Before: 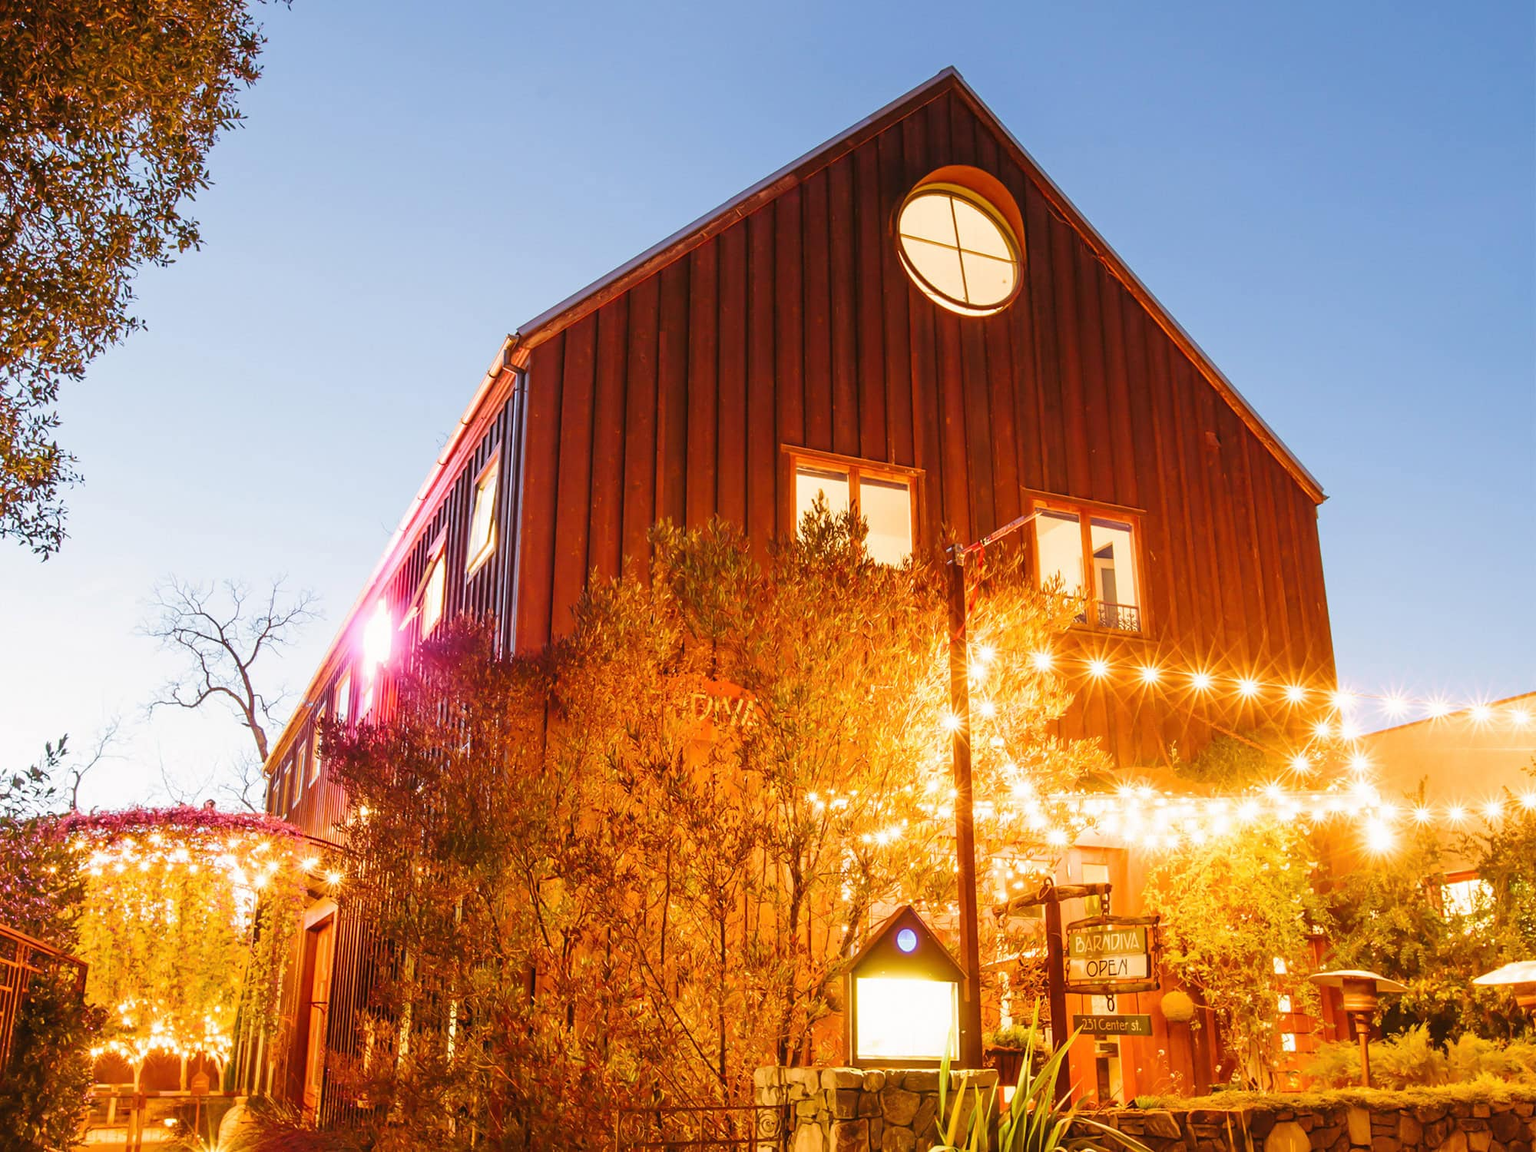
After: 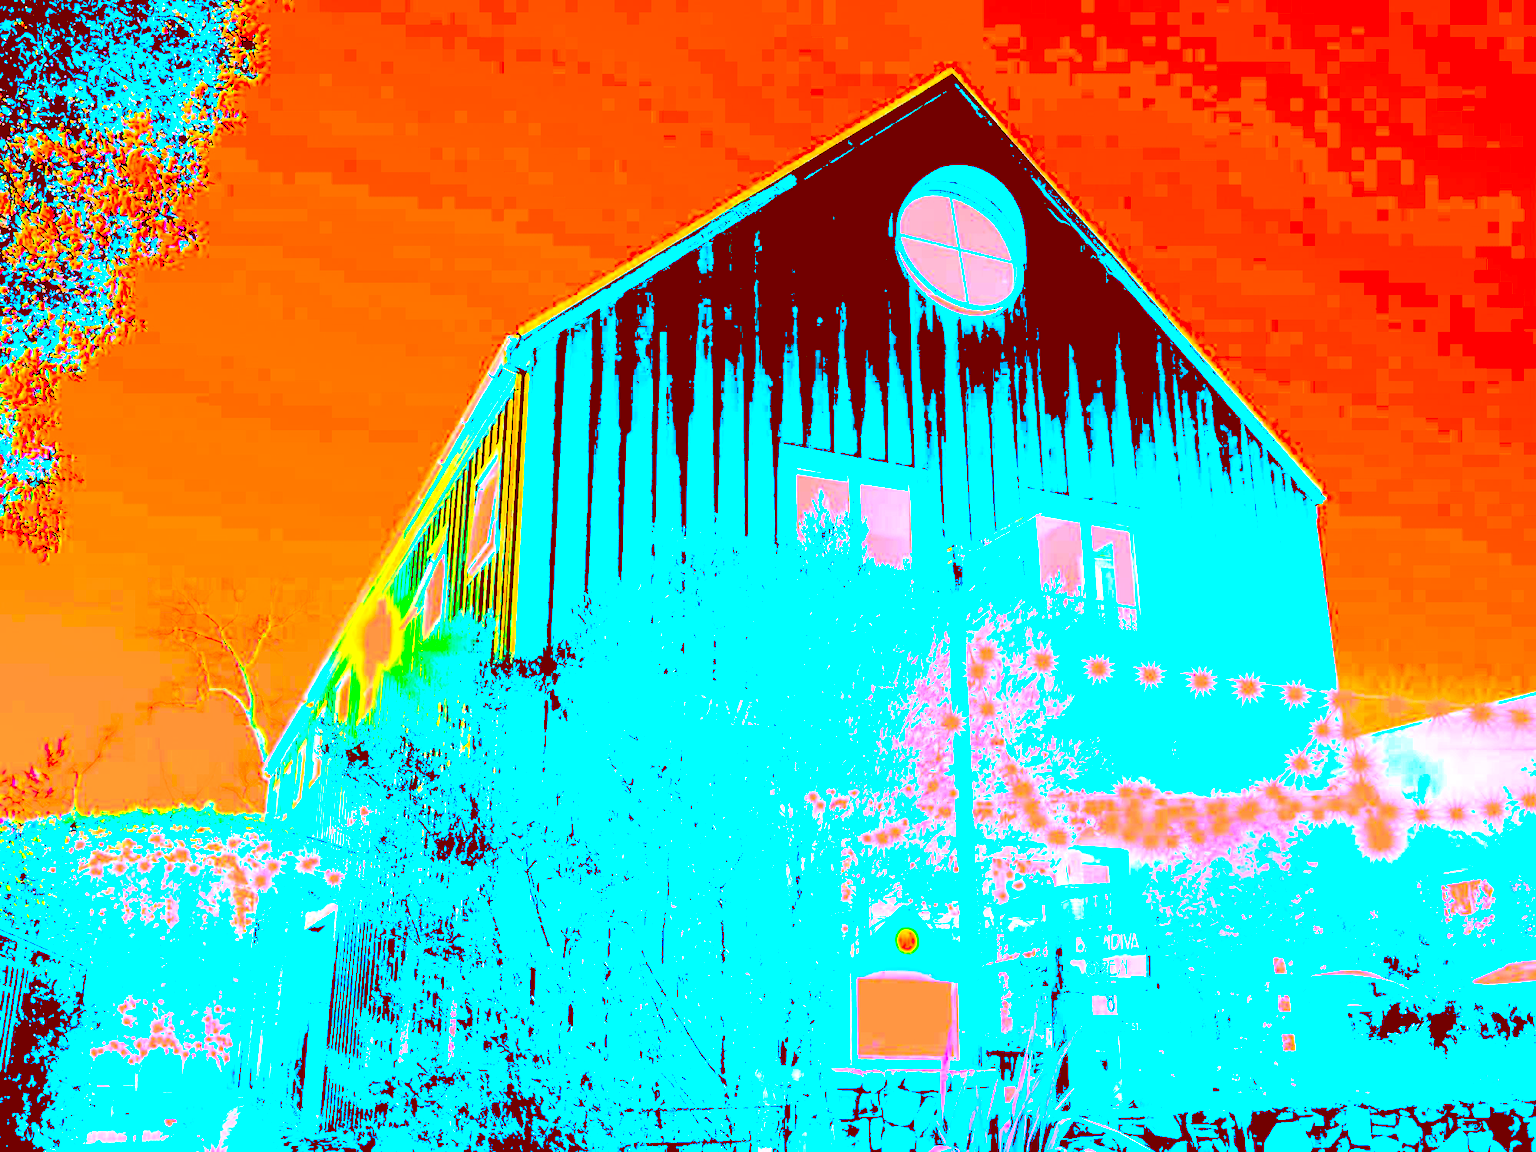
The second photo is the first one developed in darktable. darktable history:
color correction: highlights a* -39.68, highlights b* -40, shadows a* -40, shadows b* -40, saturation -3
color calibration: x 0.342, y 0.355, temperature 5146 K
levels: levels [0.246, 0.246, 0.506]
